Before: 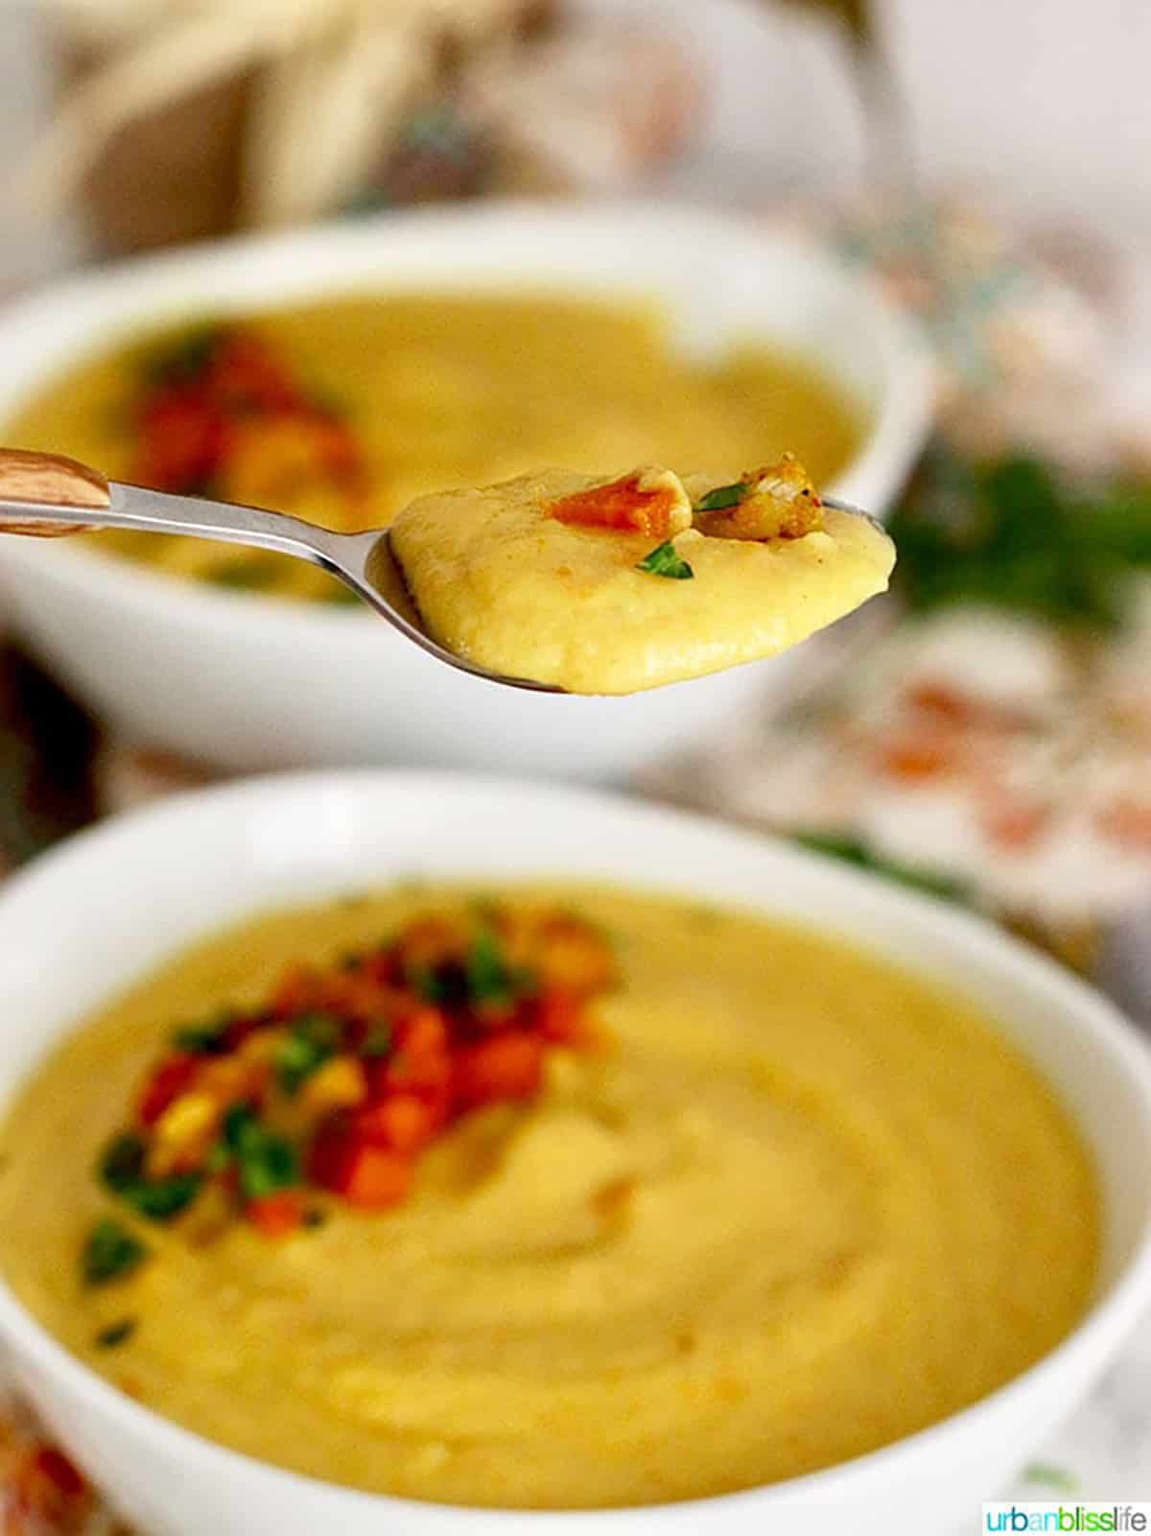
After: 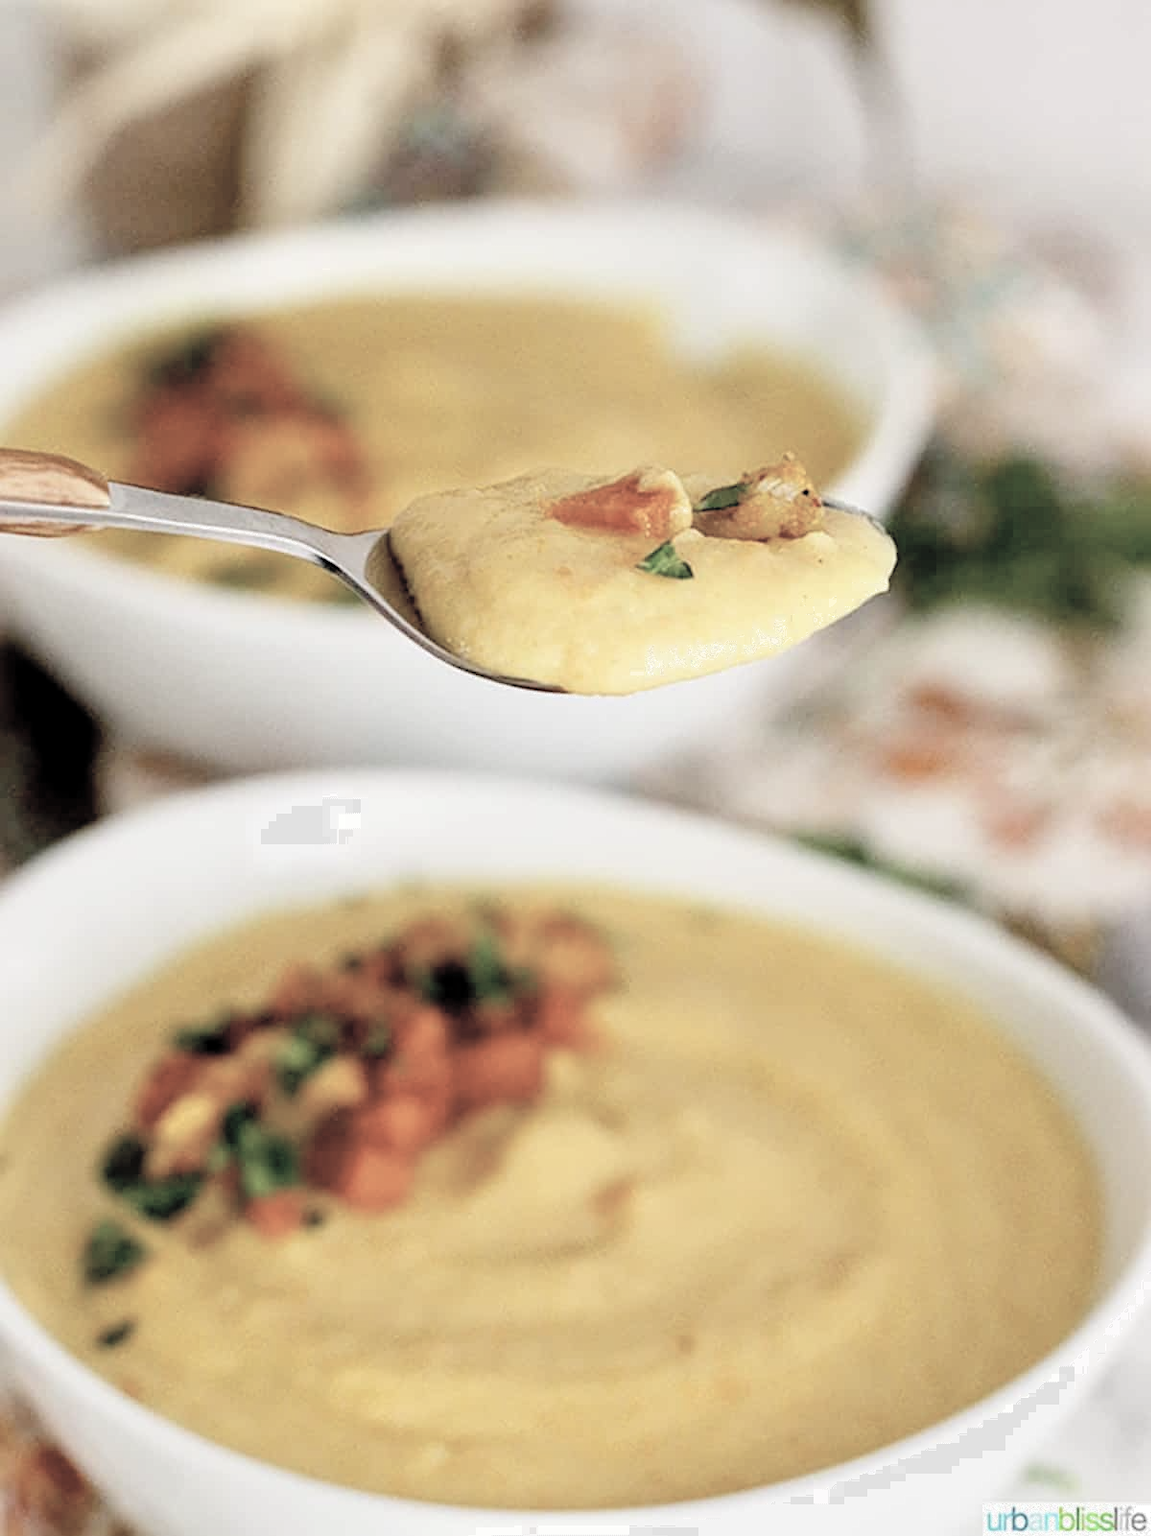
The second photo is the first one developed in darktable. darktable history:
filmic rgb: middle gray luminance 18.43%, black relative exposure -11.52 EV, white relative exposure 2.56 EV, target black luminance 0%, hardness 8.41, latitude 98.29%, contrast 1.081, shadows ↔ highlights balance 0.563%
exposure: black level correction 0.001, compensate highlight preservation false
contrast brightness saturation: brightness 0.188, saturation -0.496
